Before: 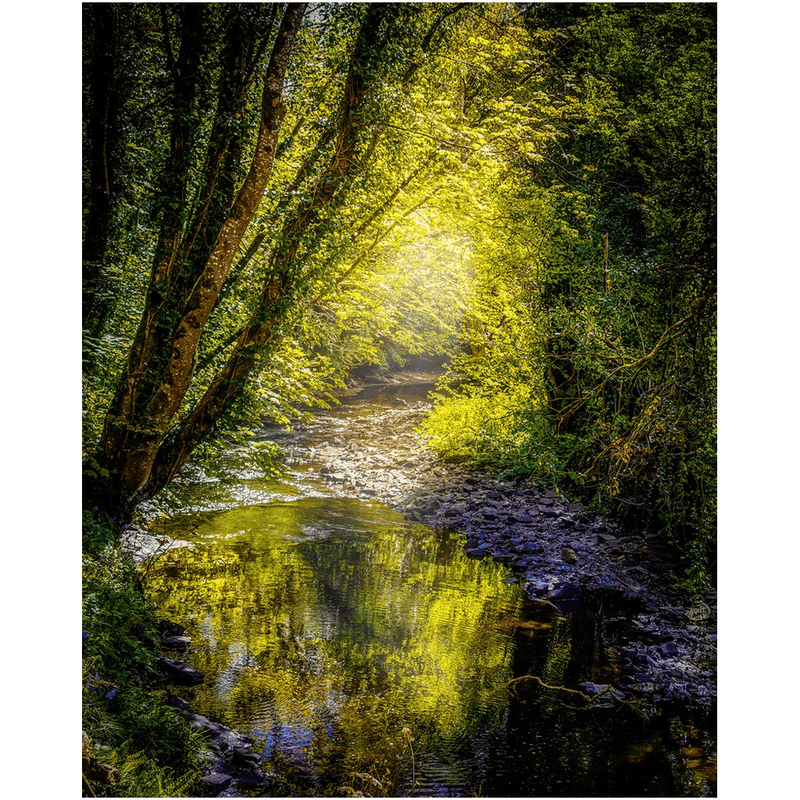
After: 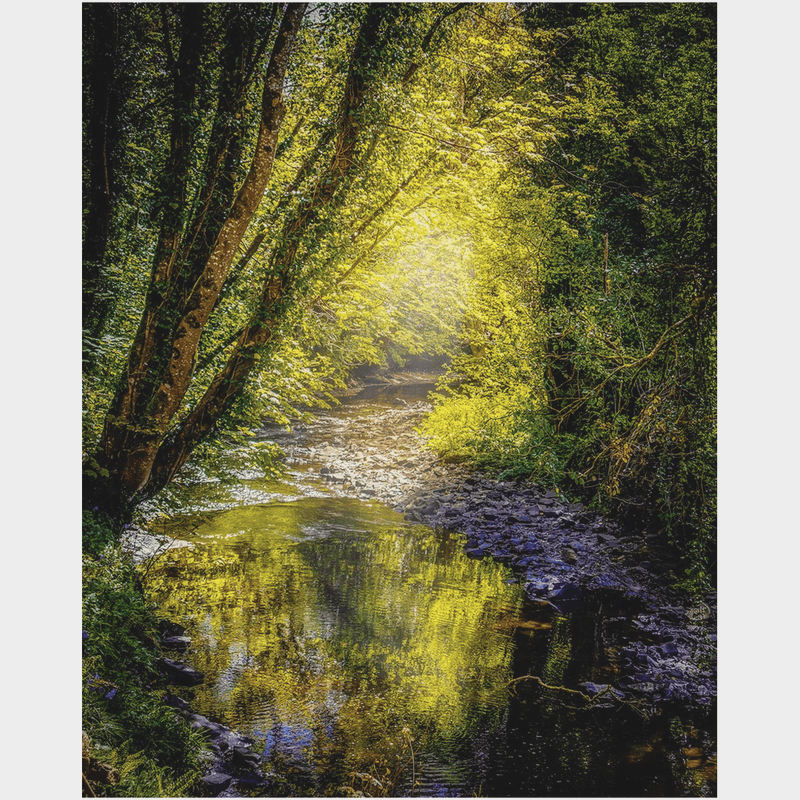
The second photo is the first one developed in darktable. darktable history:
contrast brightness saturation: contrast -0.133, brightness 0.047, saturation -0.137
